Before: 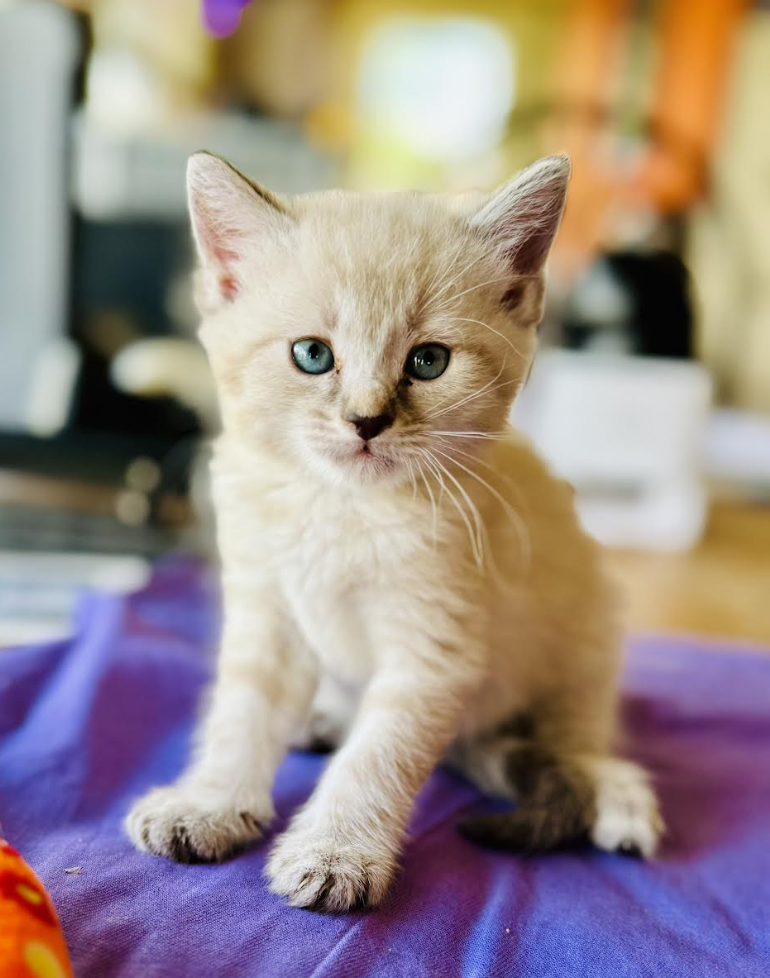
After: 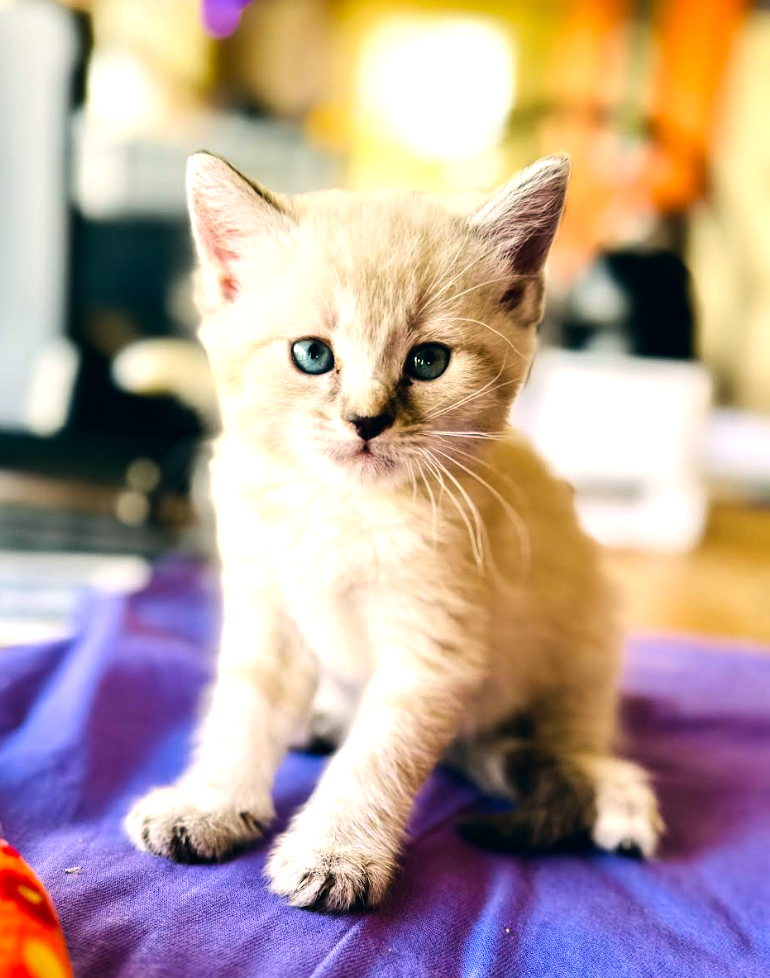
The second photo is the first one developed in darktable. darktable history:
color correction: highlights a* 5.4, highlights b* 5.29, shadows a* -4.33, shadows b* -5.07
tone equalizer: -8 EV -0.751 EV, -7 EV -0.708 EV, -6 EV -0.573 EV, -5 EV -0.382 EV, -3 EV 0.386 EV, -2 EV 0.6 EV, -1 EV 0.689 EV, +0 EV 0.774 EV, edges refinement/feathering 500, mask exposure compensation -1.57 EV, preserve details no
